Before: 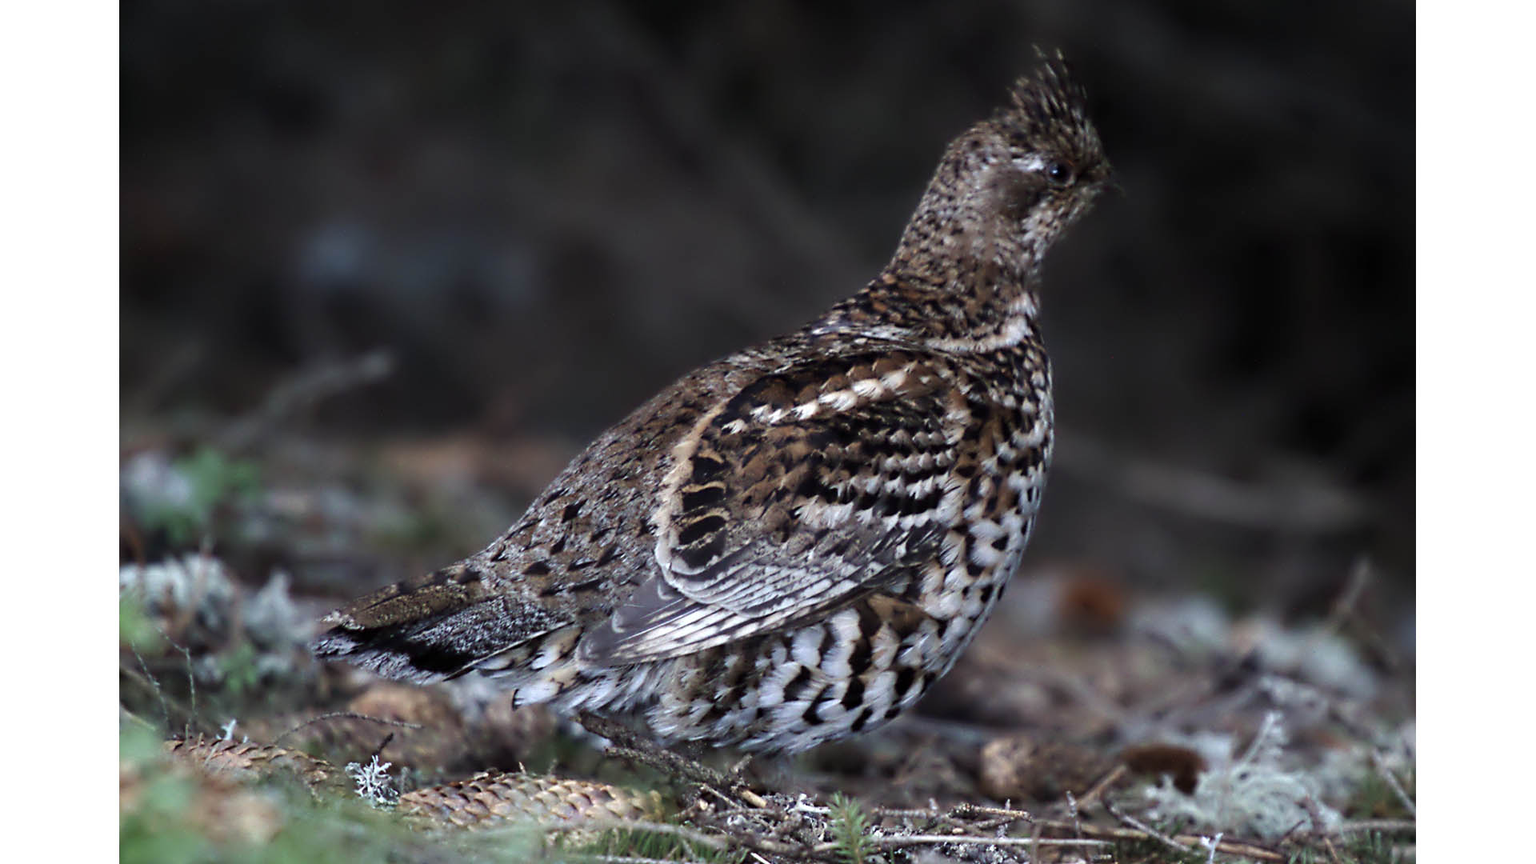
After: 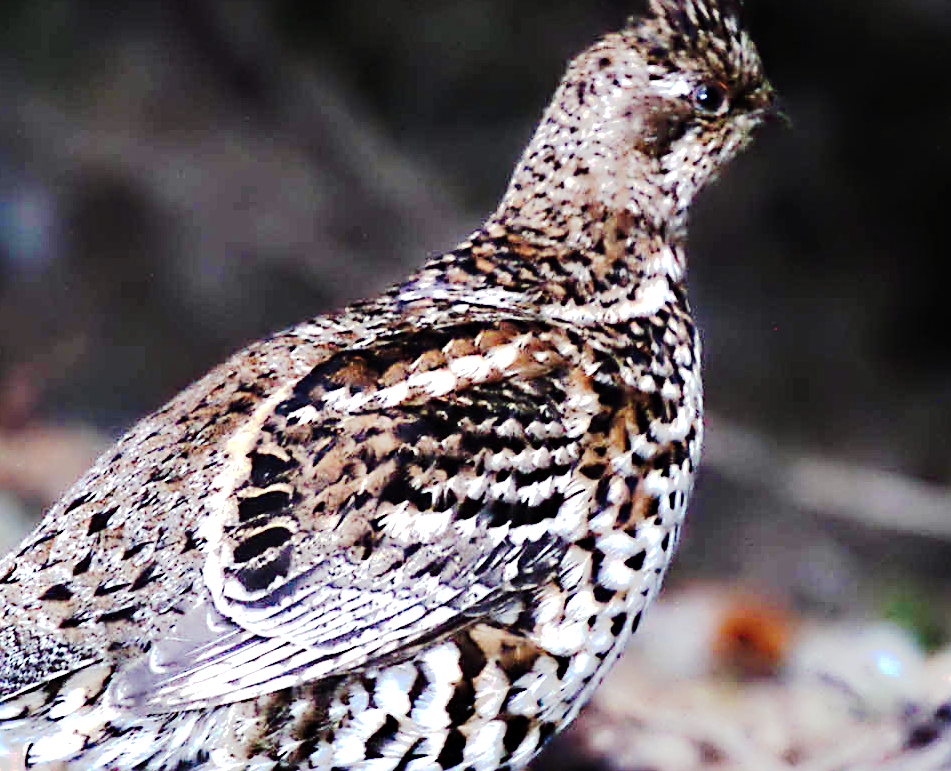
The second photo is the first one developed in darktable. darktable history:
exposure: black level correction 0, exposure 0.877 EV, compensate exposure bias true, compensate highlight preservation false
crop: left 32.075%, top 10.976%, right 18.355%, bottom 17.596%
sharpen: on, module defaults
tone curve: curves: ch0 [(0, 0) (0.003, 0.001) (0.011, 0.005) (0.025, 0.009) (0.044, 0.014) (0.069, 0.019) (0.1, 0.028) (0.136, 0.039) (0.177, 0.073) (0.224, 0.134) (0.277, 0.218) (0.335, 0.343) (0.399, 0.488) (0.468, 0.608) (0.543, 0.699) (0.623, 0.773) (0.709, 0.819) (0.801, 0.852) (0.898, 0.874) (1, 1)], preserve colors none
haze removal: compatibility mode true, adaptive false
